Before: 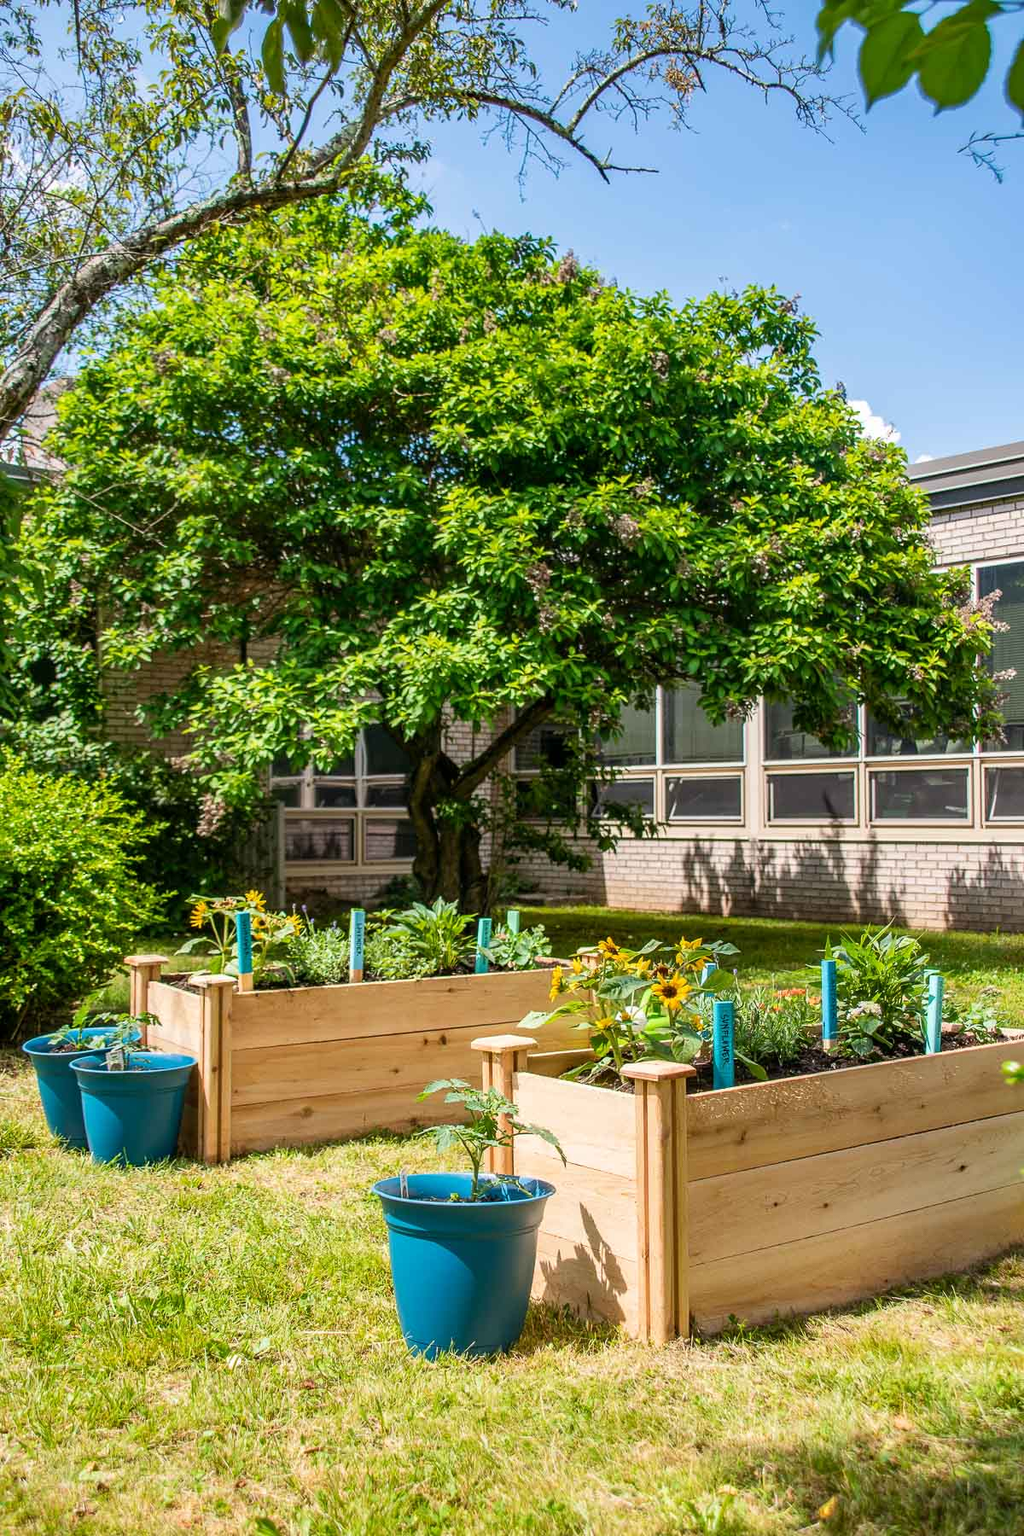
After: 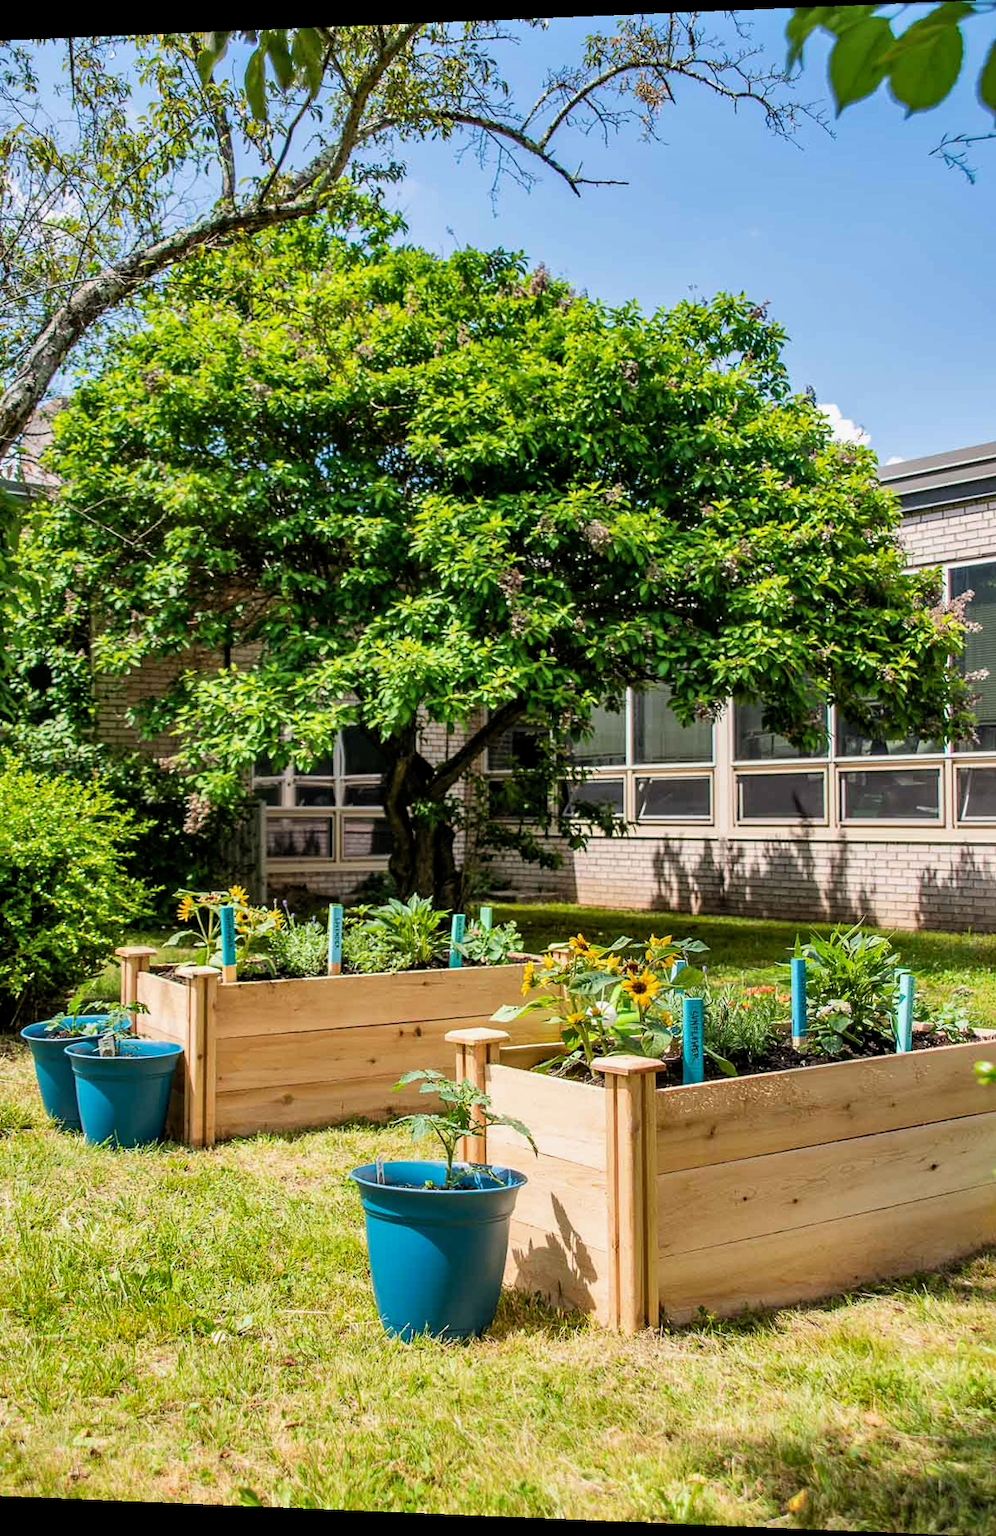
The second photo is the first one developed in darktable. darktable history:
sharpen: radius 5.325, amount 0.312, threshold 26.433
filmic rgb: middle gray luminance 18.42%, black relative exposure -11.45 EV, white relative exposure 2.55 EV, threshold 6 EV, target black luminance 0%, hardness 8.41, latitude 99%, contrast 1.084, shadows ↔ highlights balance 0.505%, add noise in highlights 0, preserve chrominance max RGB, color science v3 (2019), use custom middle-gray values true, iterations of high-quality reconstruction 0, contrast in highlights soft, enable highlight reconstruction true
shadows and highlights: shadows 49, highlights -41, soften with gaussian
rotate and perspective: lens shift (horizontal) -0.055, automatic cropping off
